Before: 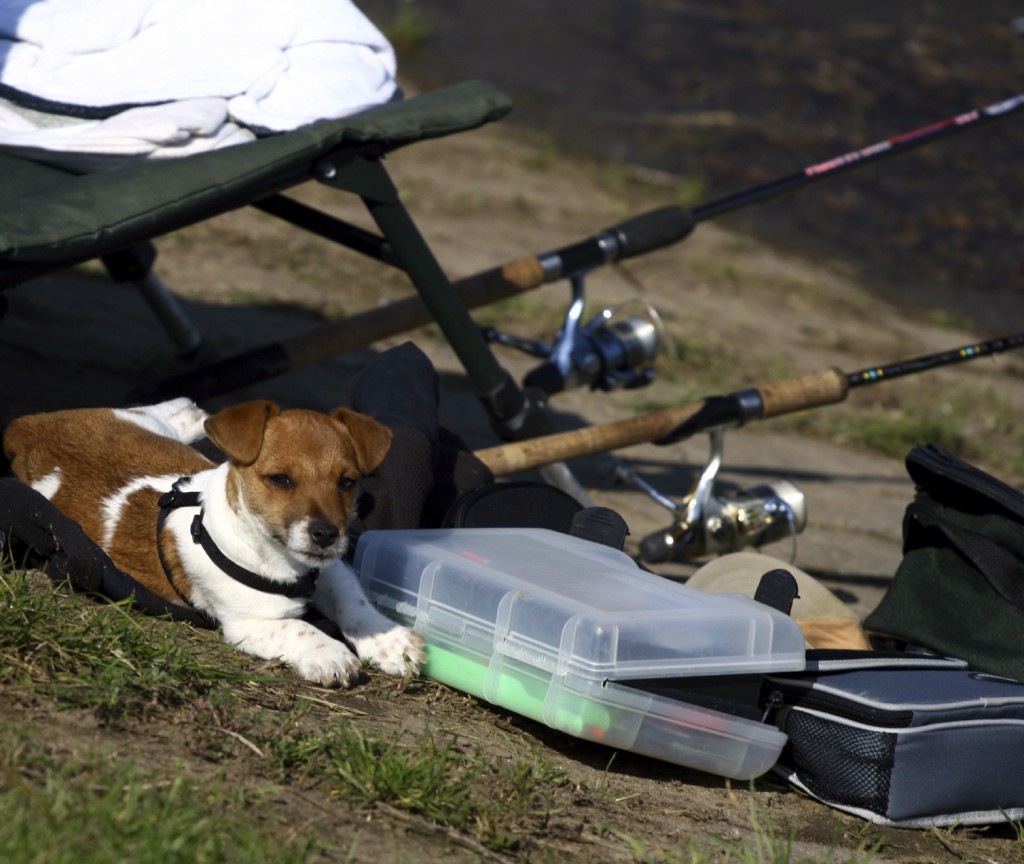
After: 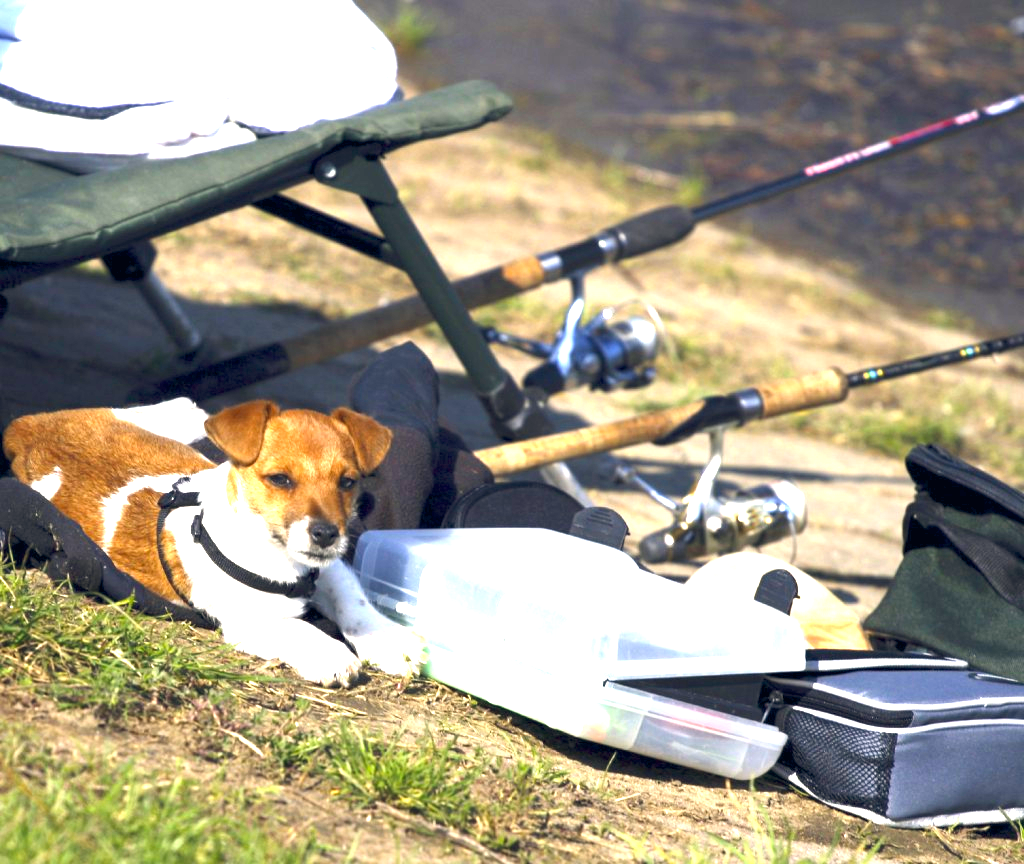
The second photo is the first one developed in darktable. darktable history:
color balance rgb: shadows lift › hue 87.51°, highlights gain › chroma 0.68%, highlights gain › hue 55.1°, global offset › chroma 0.13%, global offset › hue 253.66°, linear chroma grading › global chroma 0.5%, perceptual saturation grading › global saturation 16.38%
exposure: black level correction 0, exposure 2.327 EV, compensate exposure bias true, compensate highlight preservation false
